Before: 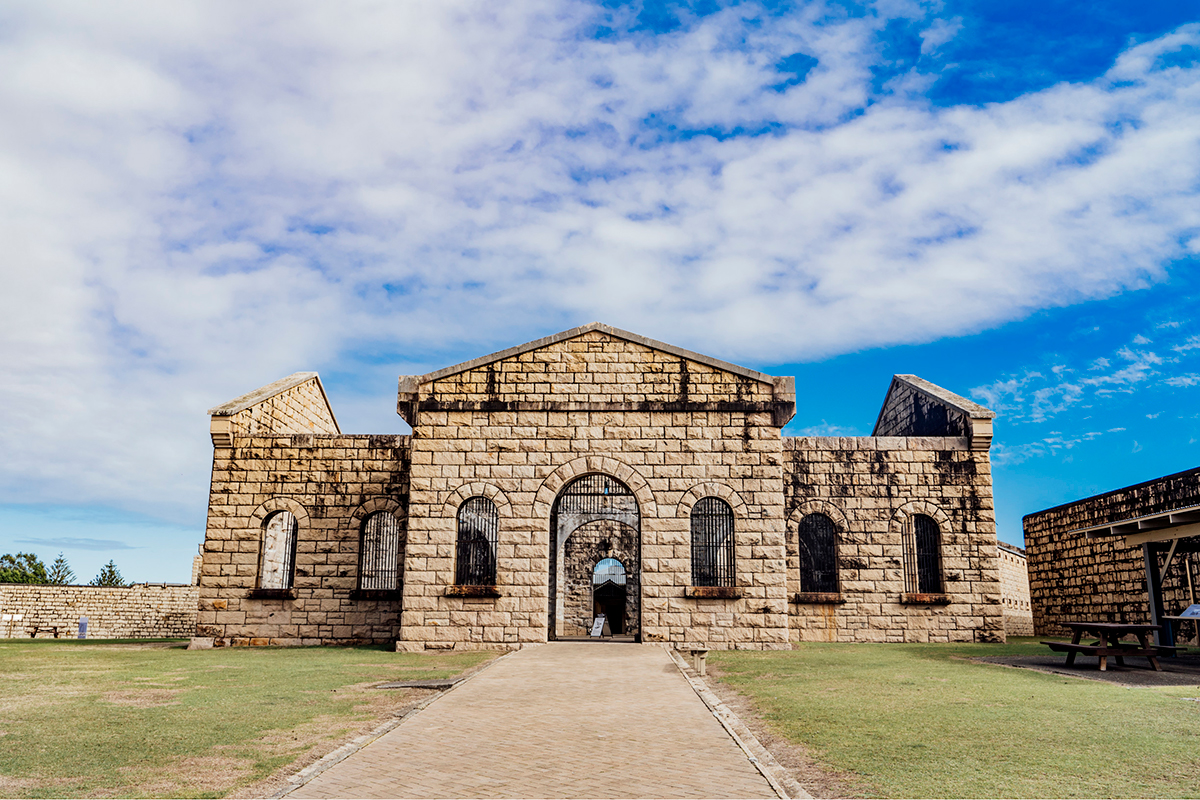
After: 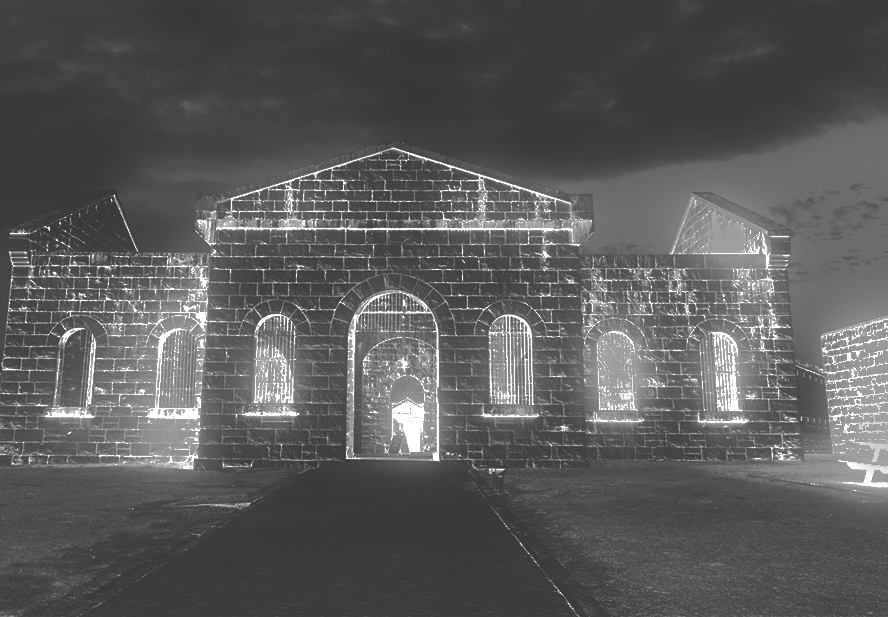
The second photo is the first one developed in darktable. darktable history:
contrast brightness saturation: brightness 1
tone equalizer: -8 EV -1.08 EV, -7 EV -1.01 EV, -6 EV -0.867 EV, -5 EV -0.578 EV, -3 EV 0.578 EV, -2 EV 0.867 EV, -1 EV 1.01 EV, +0 EV 1.08 EV, edges refinement/feathering 500, mask exposure compensation -1.57 EV, preserve details no
crop: left 16.871%, top 22.857%, right 9.116%
exposure: black level correction 0.009, compensate highlight preservation false
bloom: size 5%, threshold 95%, strength 15%
white balance: red 8, blue 8
monochrome: a -11.7, b 1.62, size 0.5, highlights 0.38
